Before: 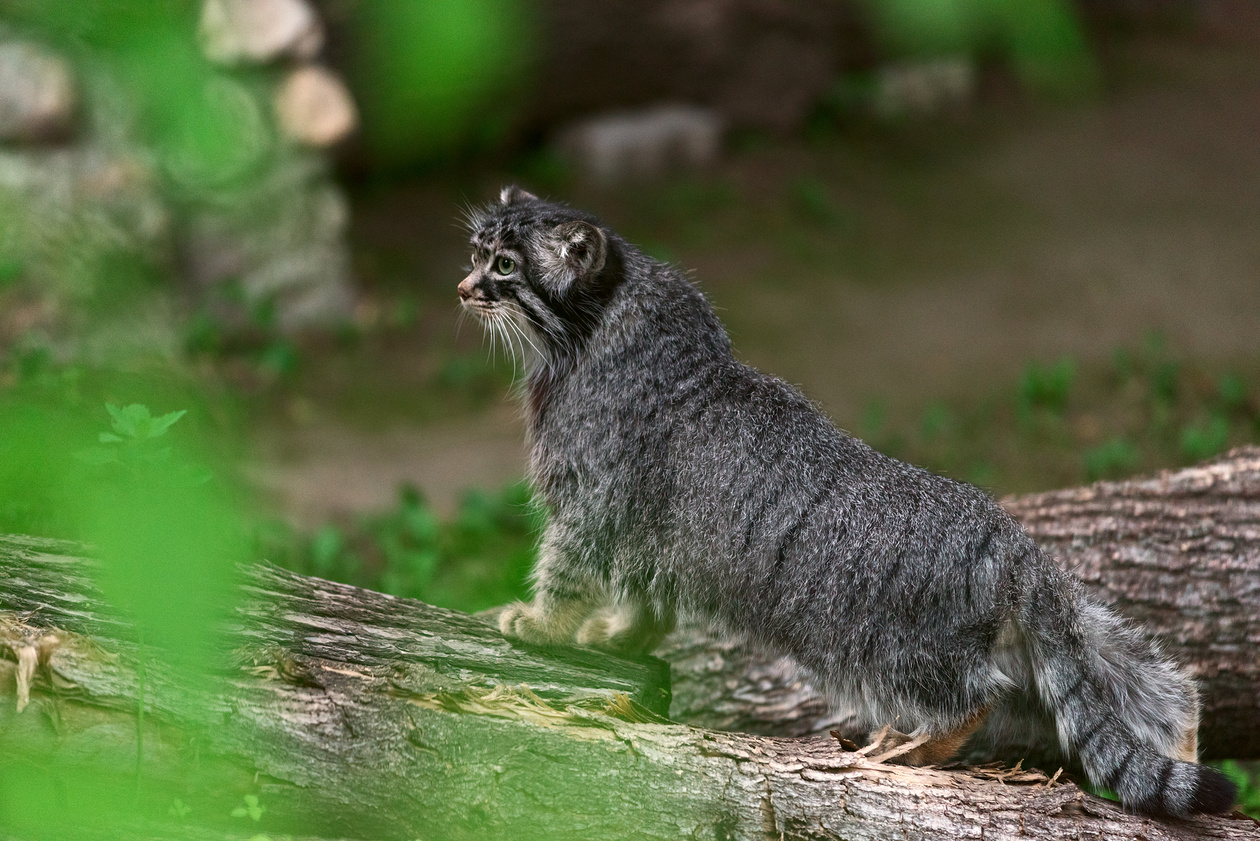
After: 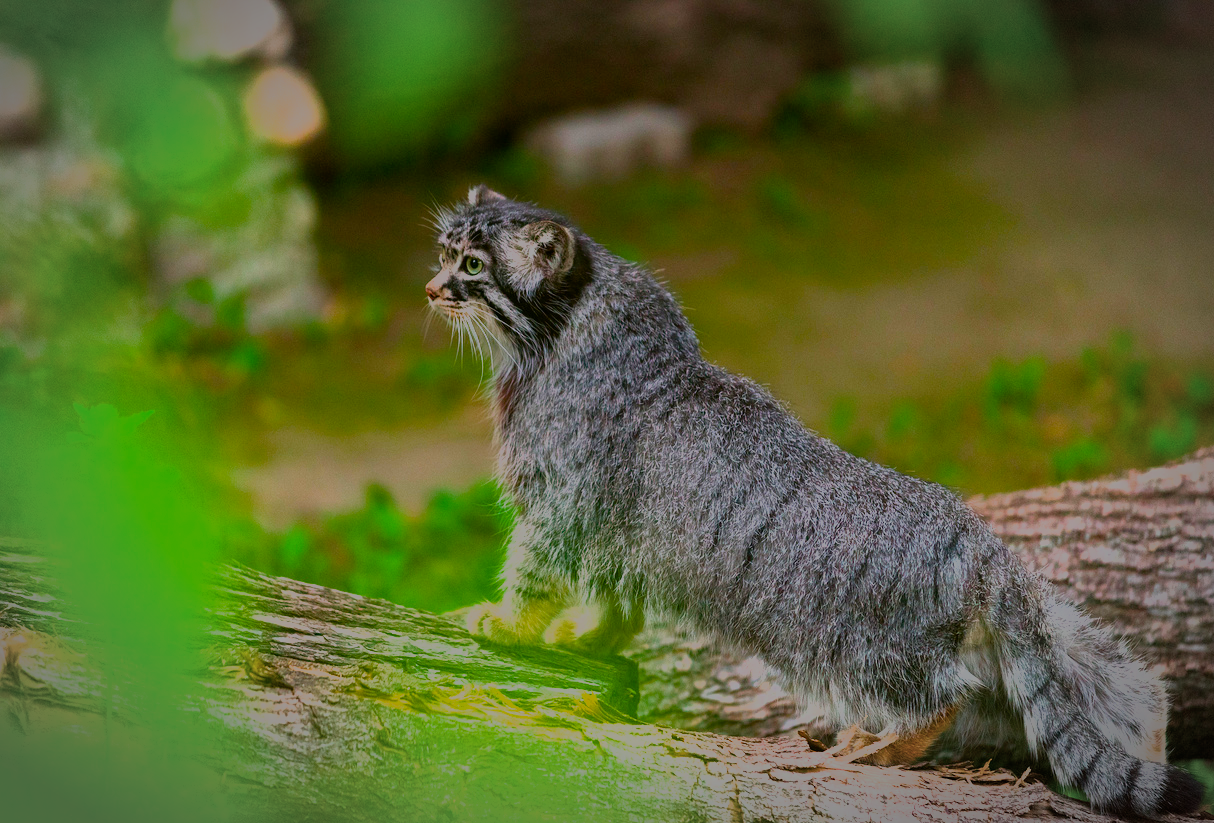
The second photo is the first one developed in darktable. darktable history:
filmic rgb: black relative exposure -12.99 EV, white relative exposure 4.04 EV, target white luminance 85.049%, hardness 6.3, latitude 41.29%, contrast 0.859, shadows ↔ highlights balance 8.02%, contrast in shadows safe
vignetting: automatic ratio true, unbound false
color balance rgb: power › hue 311.74°, linear chroma grading › global chroma 42.302%, perceptual saturation grading › global saturation 32.831%, perceptual brilliance grading › global brilliance 10.589%, perceptual brilliance grading › shadows 14.492%
crop and rotate: left 2.593%, right 1.027%, bottom 2.132%
